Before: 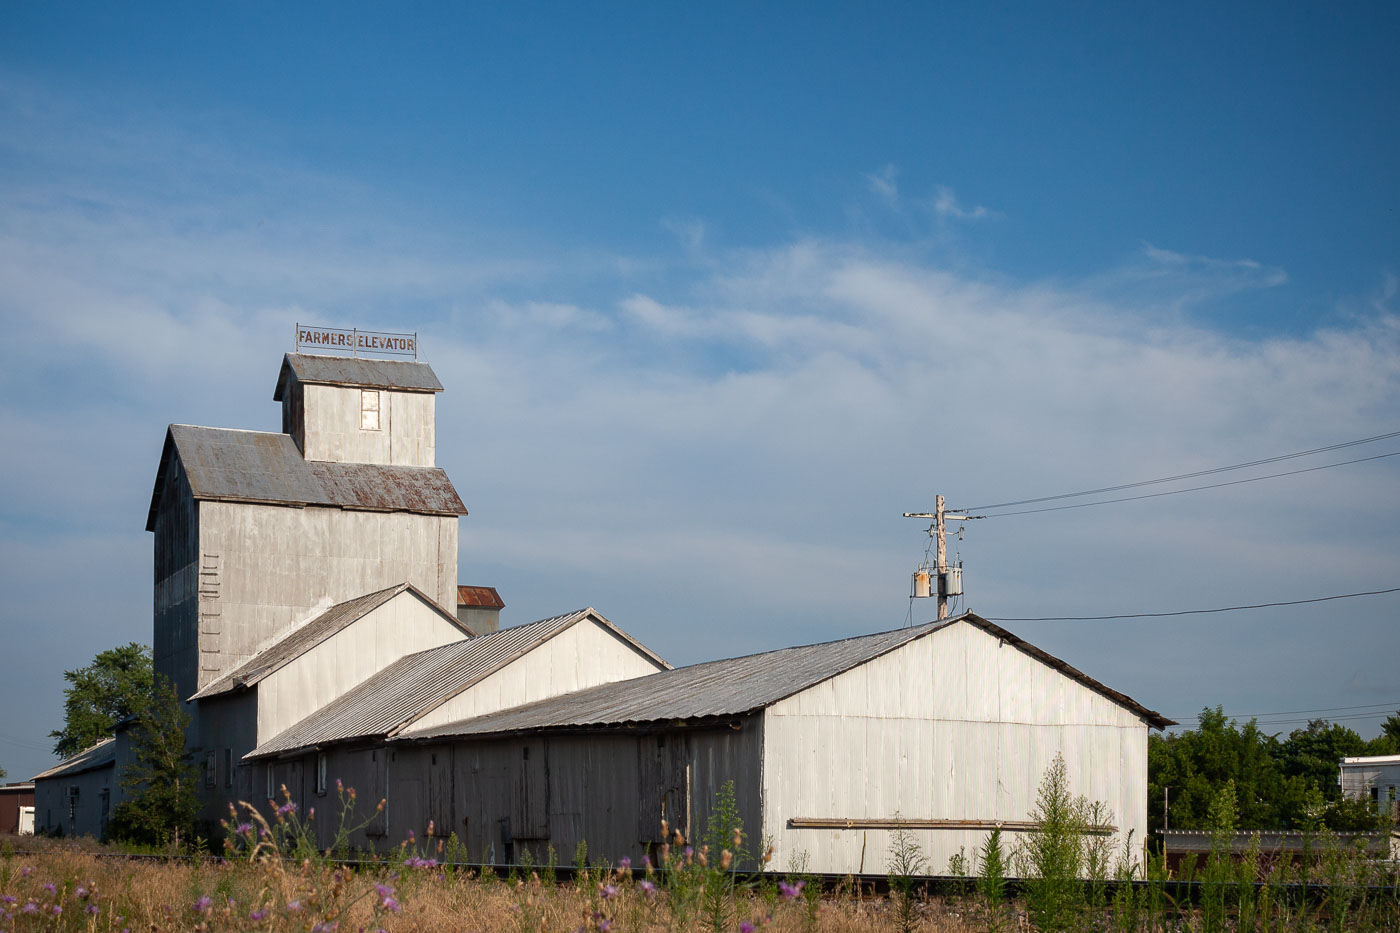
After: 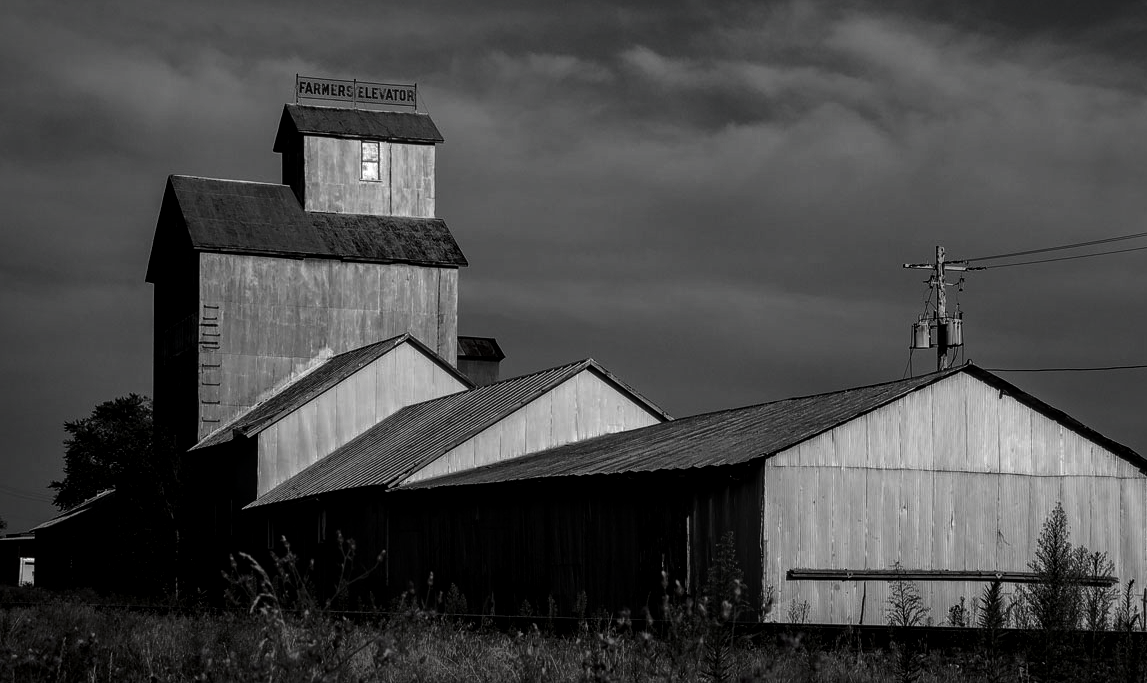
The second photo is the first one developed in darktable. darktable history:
color balance rgb: perceptual saturation grading › global saturation 30.397%, global vibrance 20%
crop: top 26.782%, right 18.037%
contrast brightness saturation: contrast 0.016, brightness -0.999, saturation -0.985
local contrast: on, module defaults
shadows and highlights: on, module defaults
